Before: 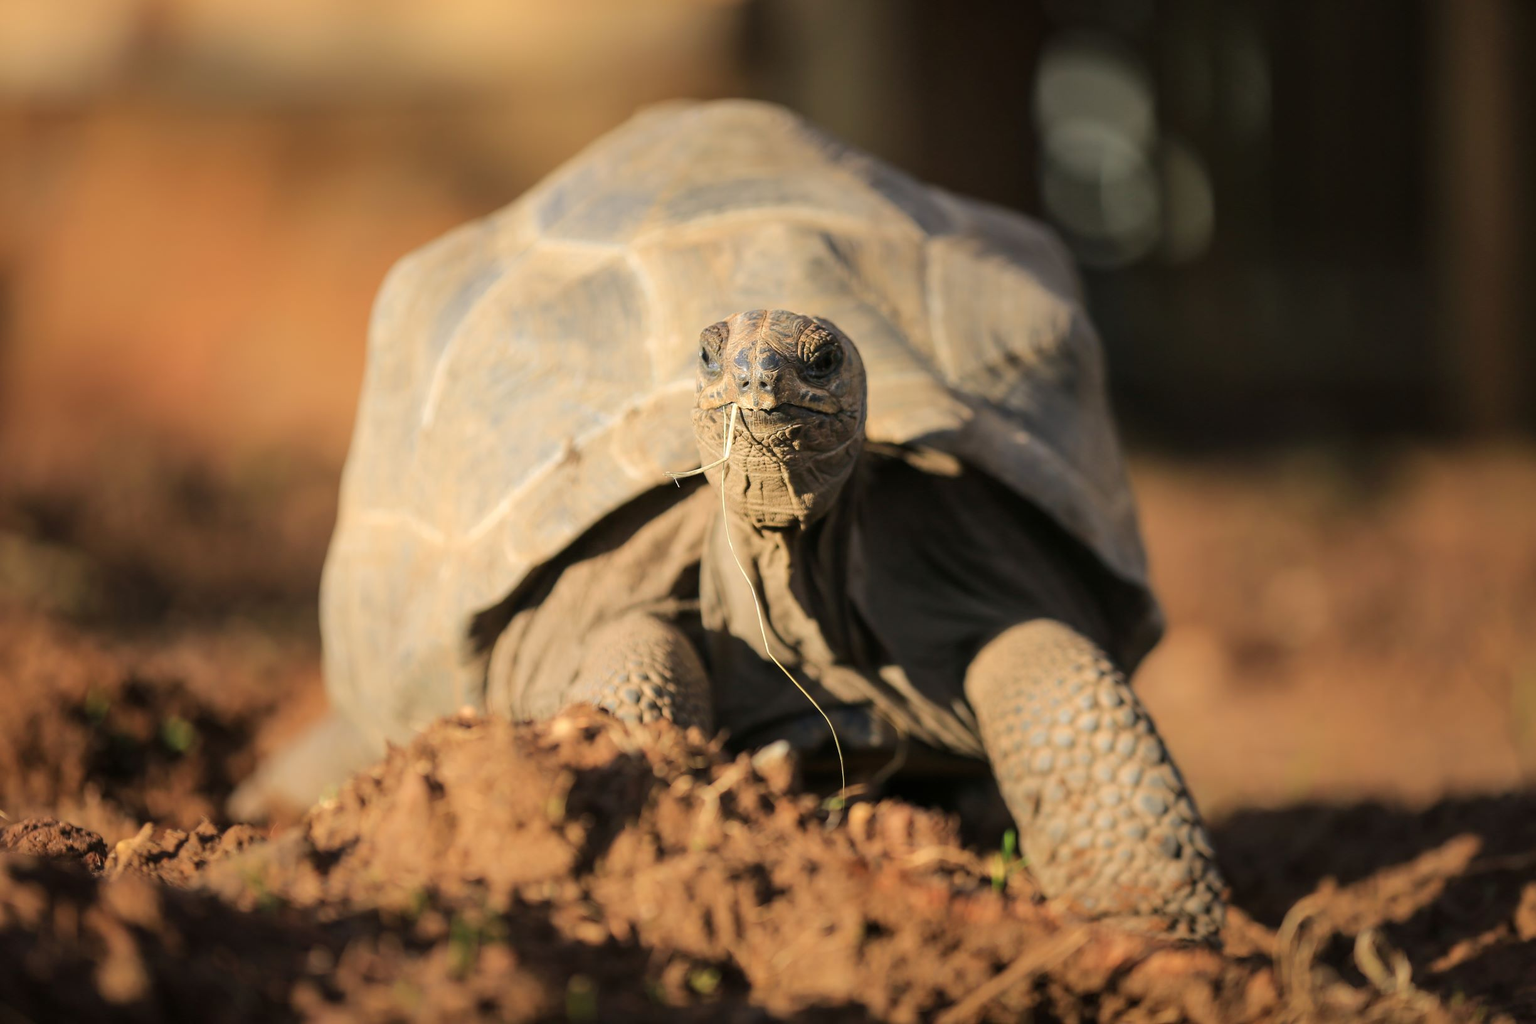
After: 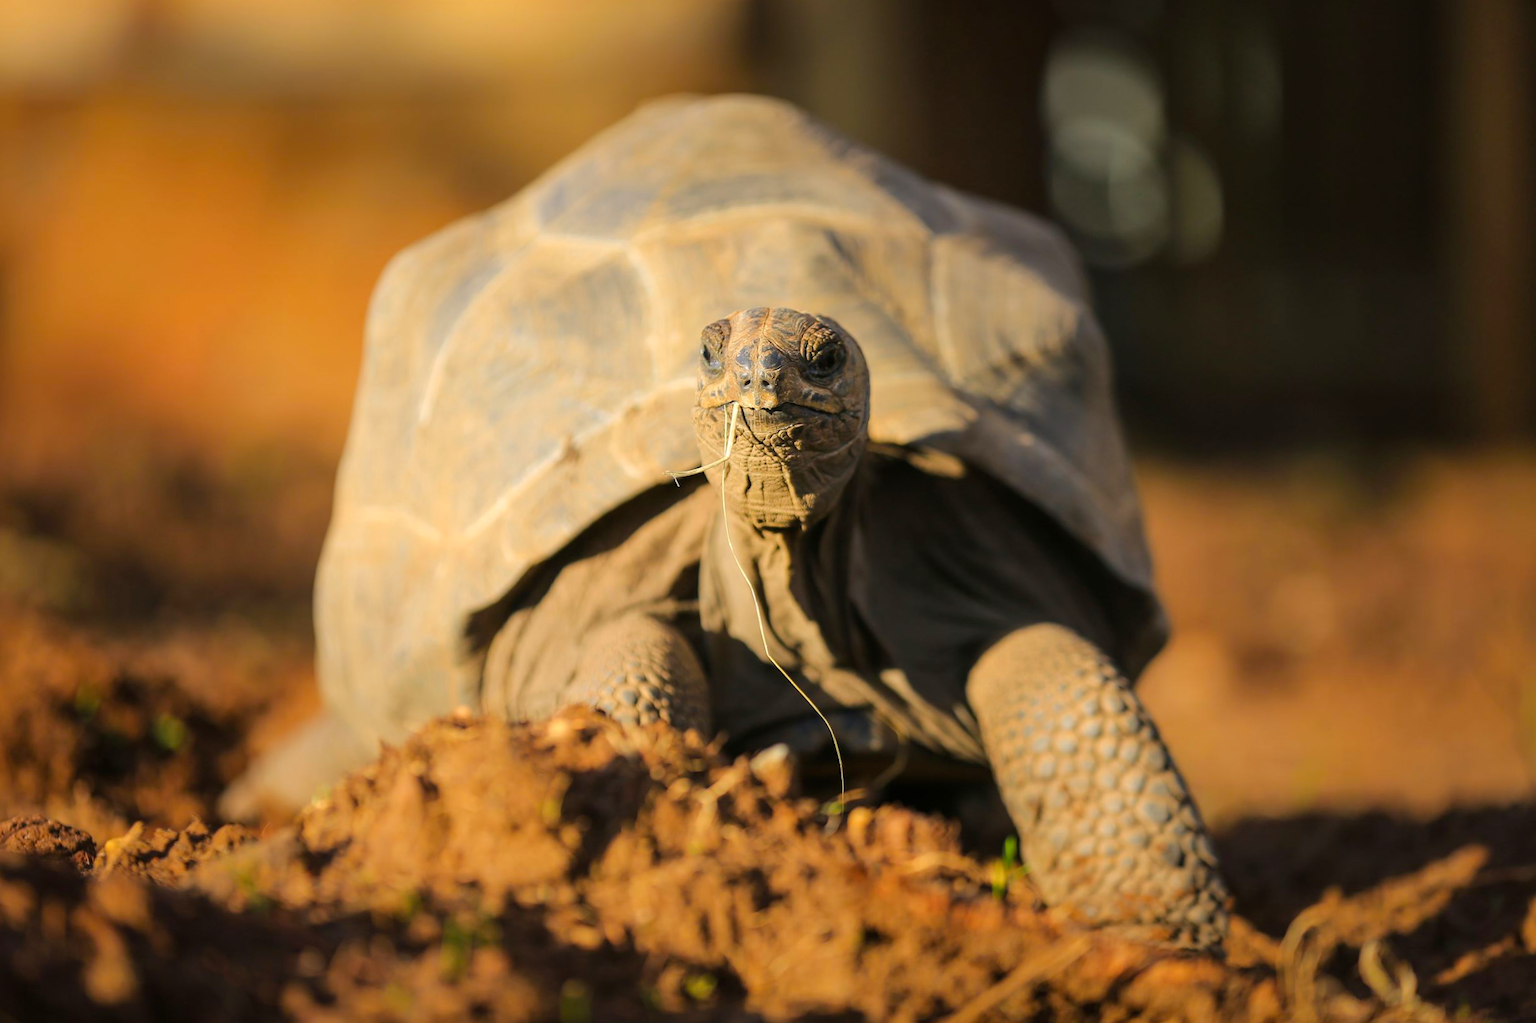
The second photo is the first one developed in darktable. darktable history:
crop and rotate: angle -0.5°
color balance rgb: perceptual saturation grading › global saturation 20%, global vibrance 20%
